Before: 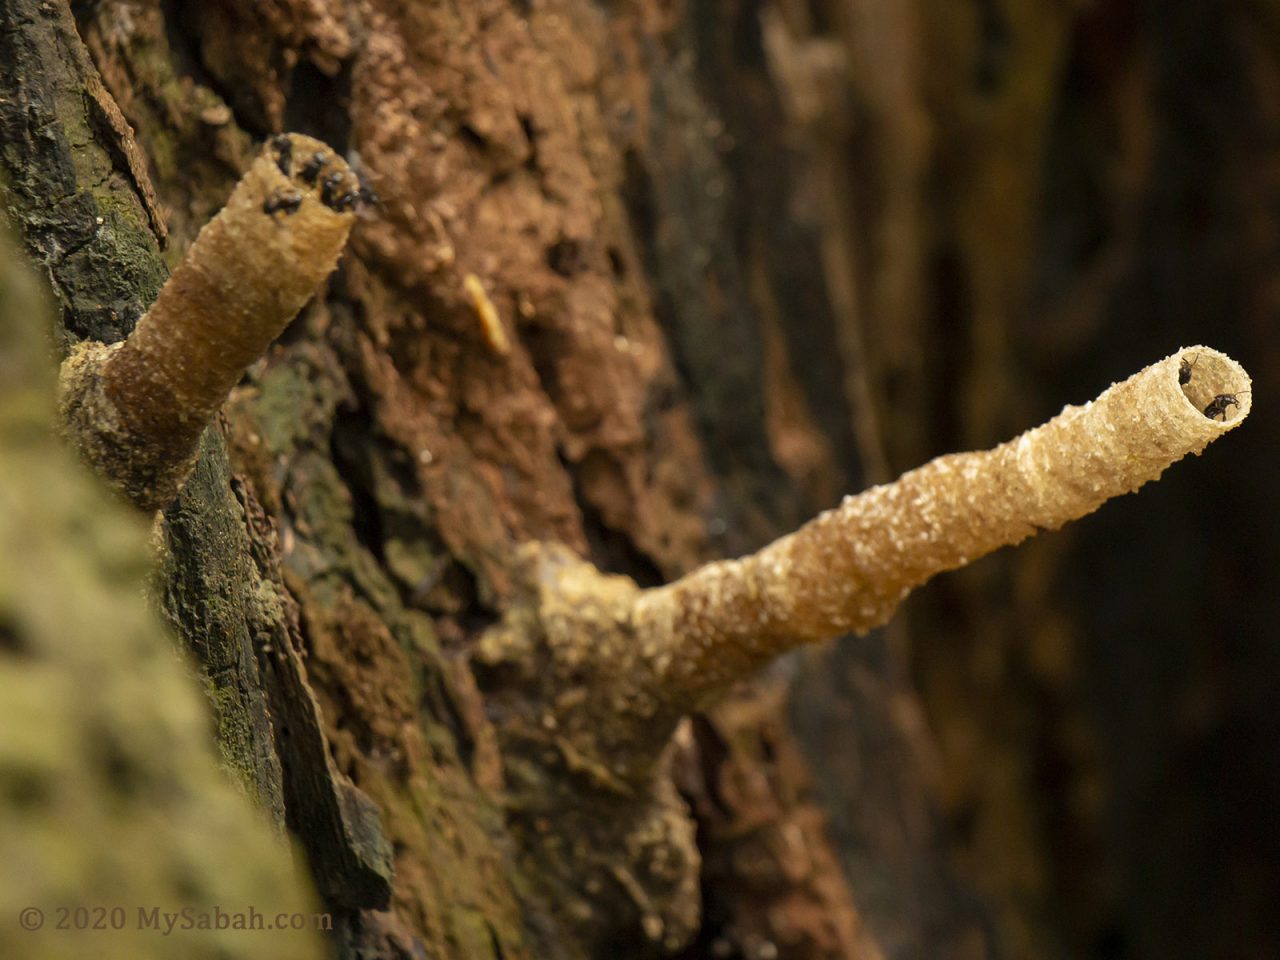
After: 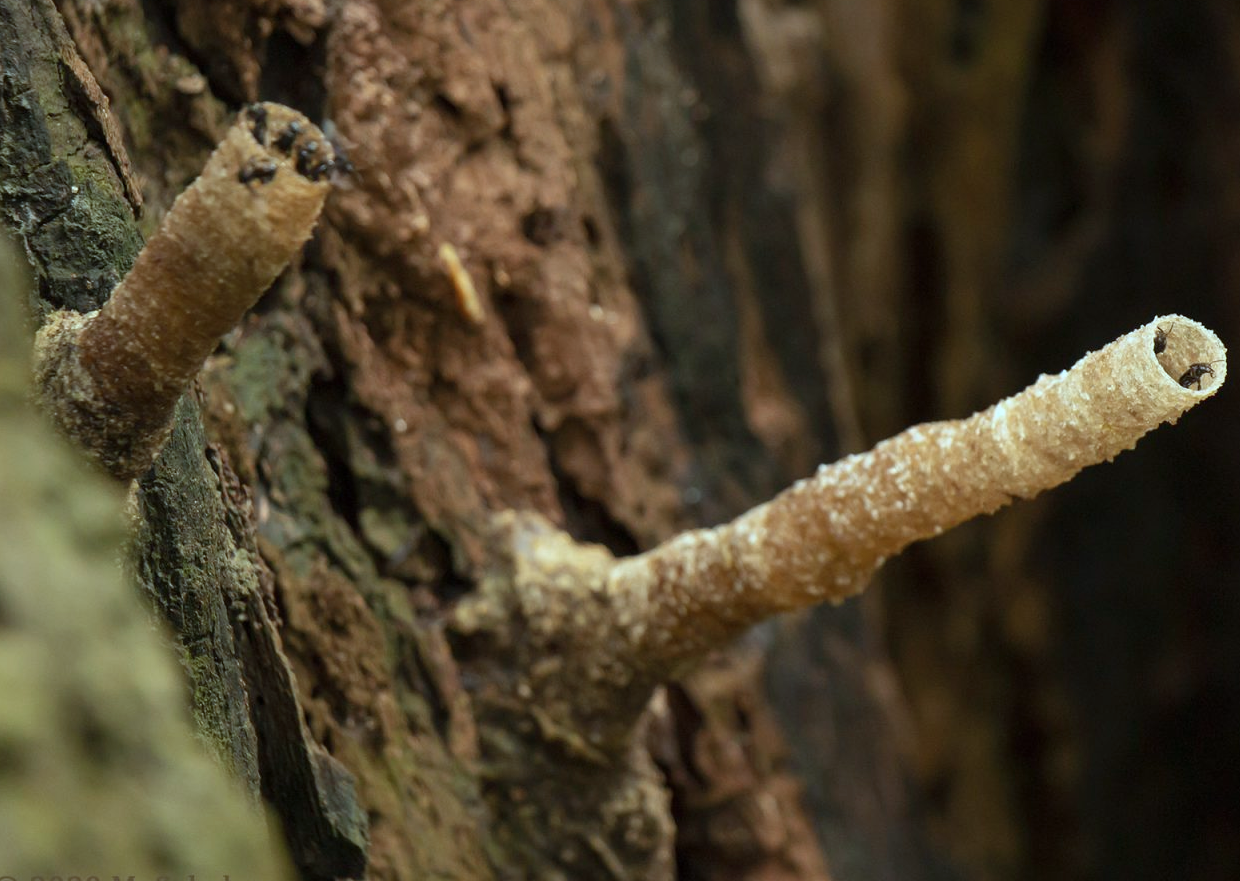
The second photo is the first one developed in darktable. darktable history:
crop: left 1.964%, top 3.251%, right 1.122%, bottom 4.933%
color correction: highlights a* -10.69, highlights b* -19.19
